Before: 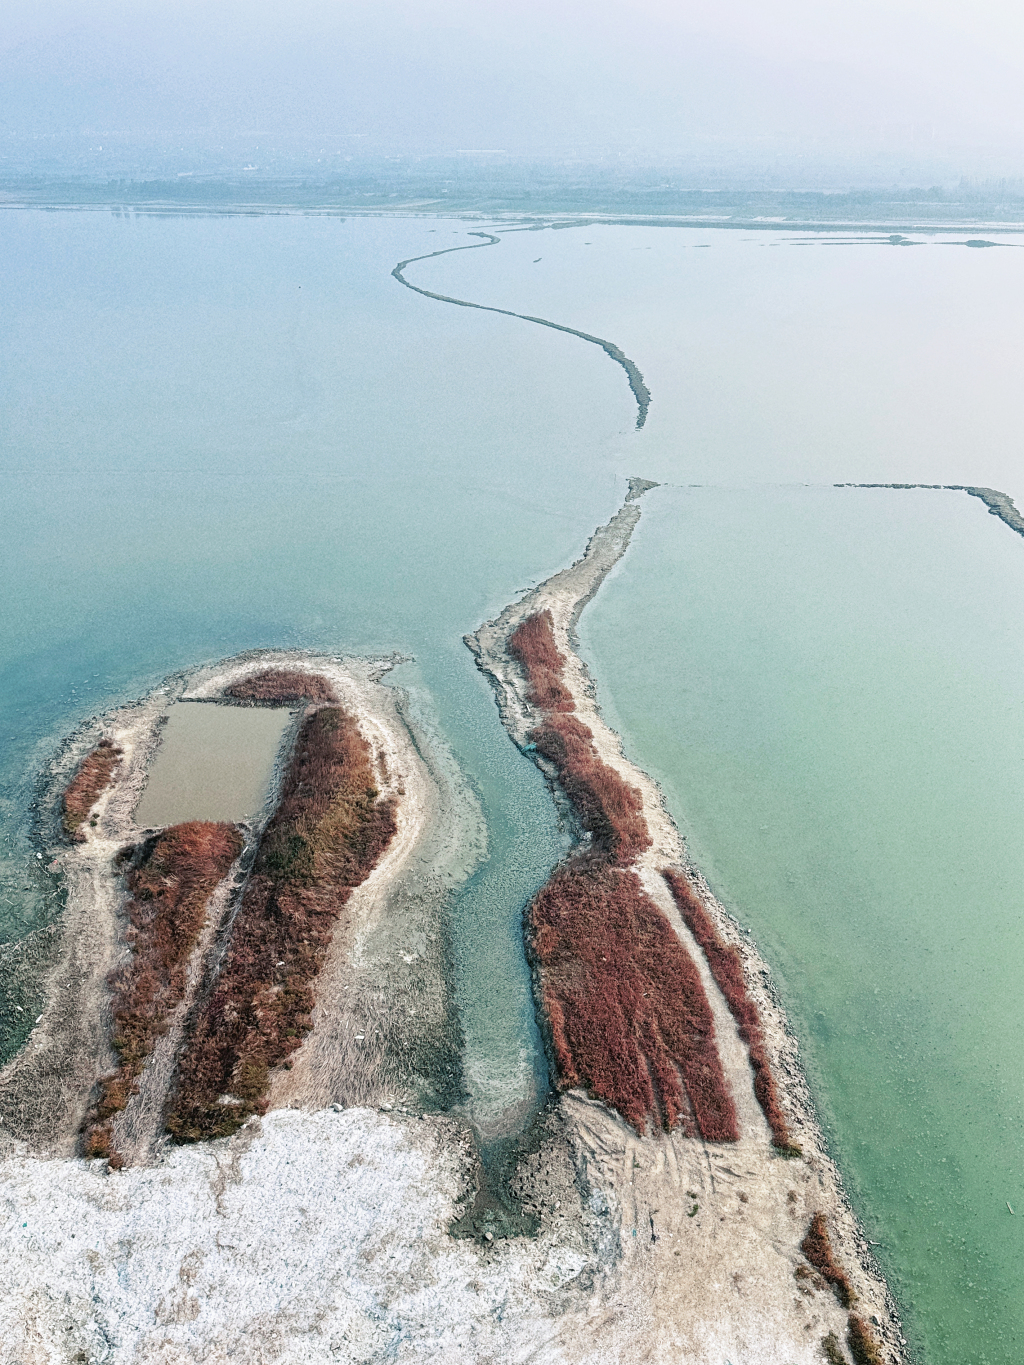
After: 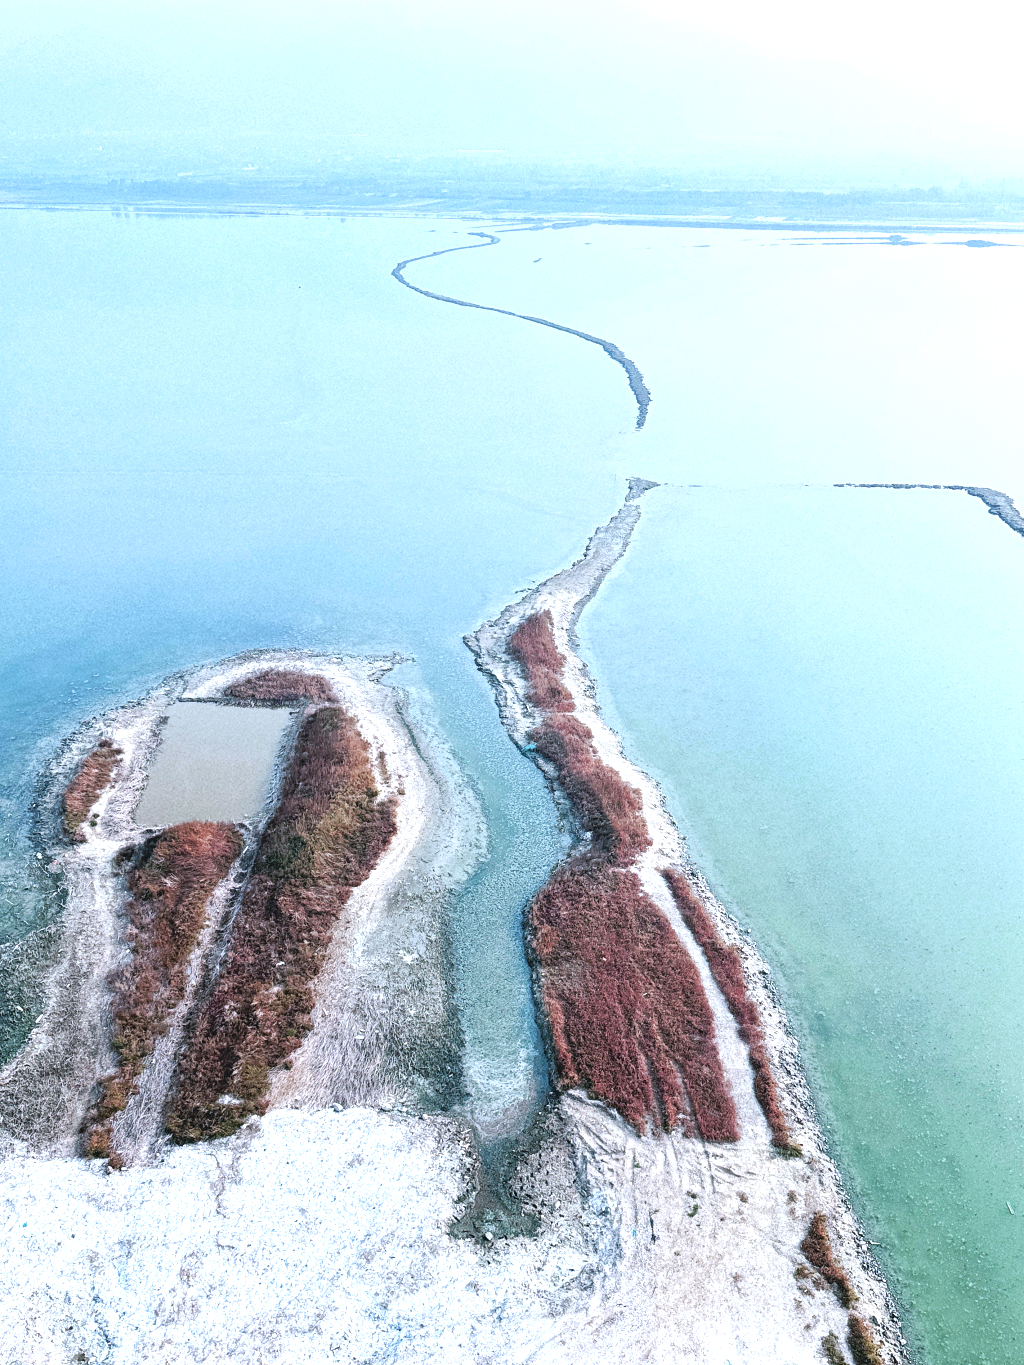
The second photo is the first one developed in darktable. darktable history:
exposure: black level correction -0.002, exposure 0.54 EV, compensate highlight preservation false
white balance: red 0.948, green 1.02, blue 1.176
